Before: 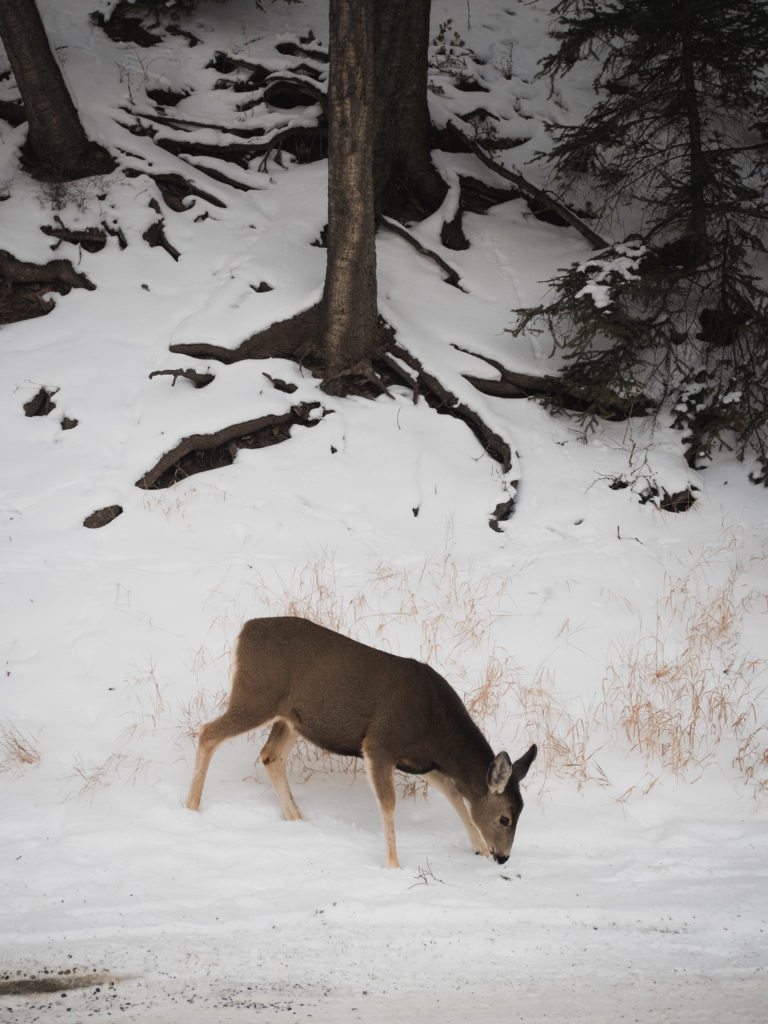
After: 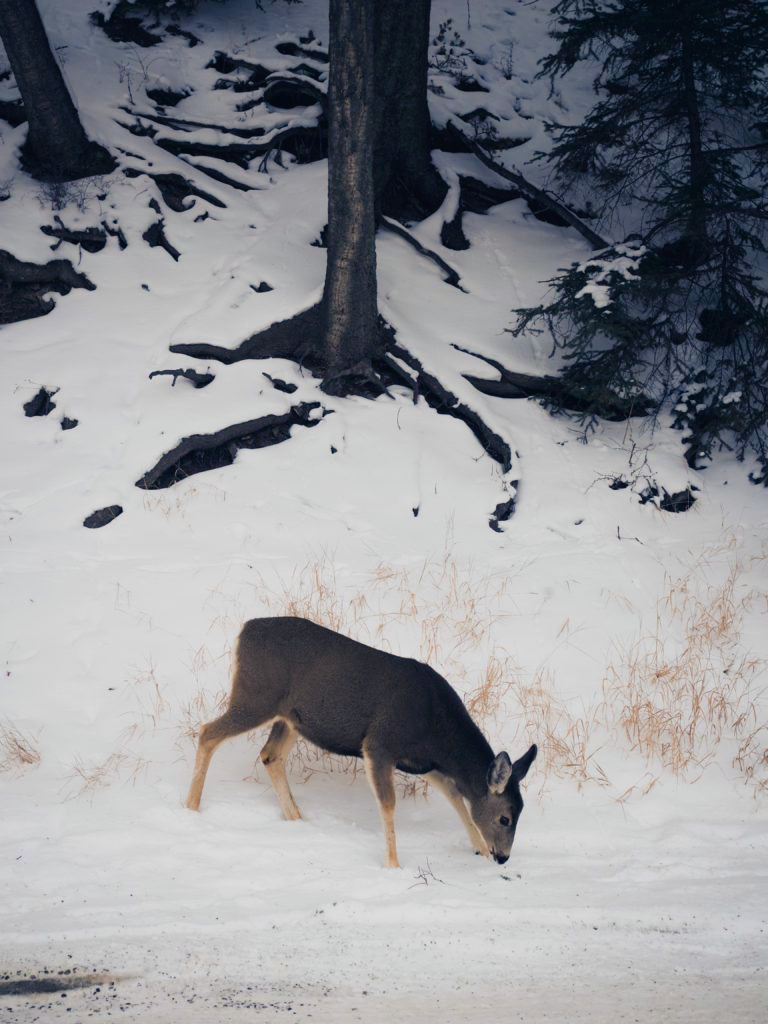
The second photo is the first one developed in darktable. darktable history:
color balance rgb: shadows lift › luminance -41.078%, shadows lift › chroma 13.782%, shadows lift › hue 260.54°, perceptual saturation grading › global saturation 25.19%, perceptual brilliance grading › global brilliance 2.283%, perceptual brilliance grading › highlights -3.836%, global vibrance 9.395%
